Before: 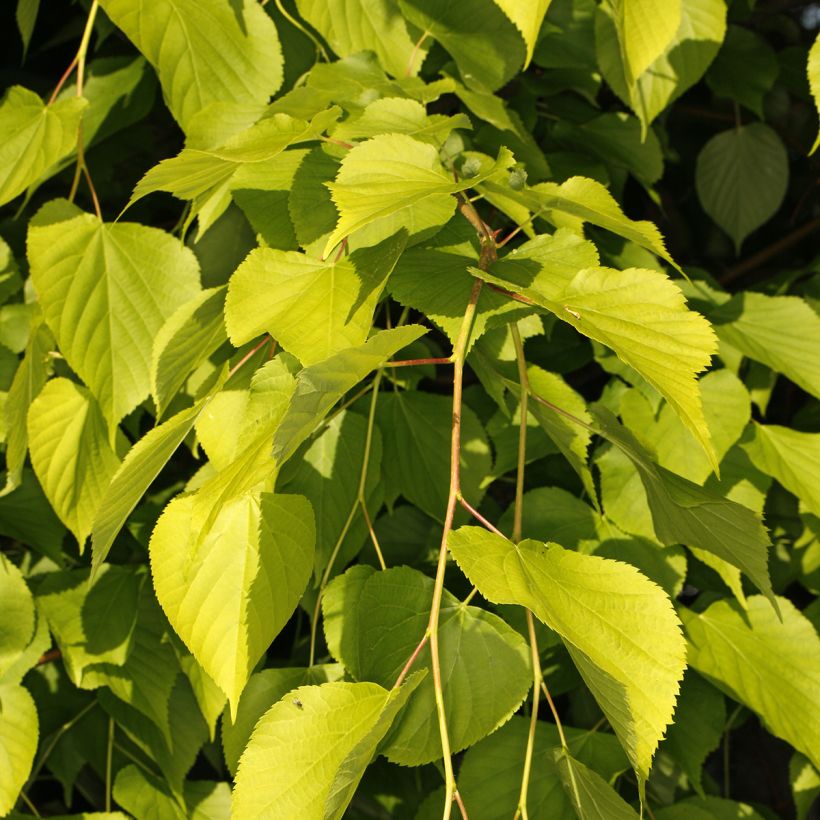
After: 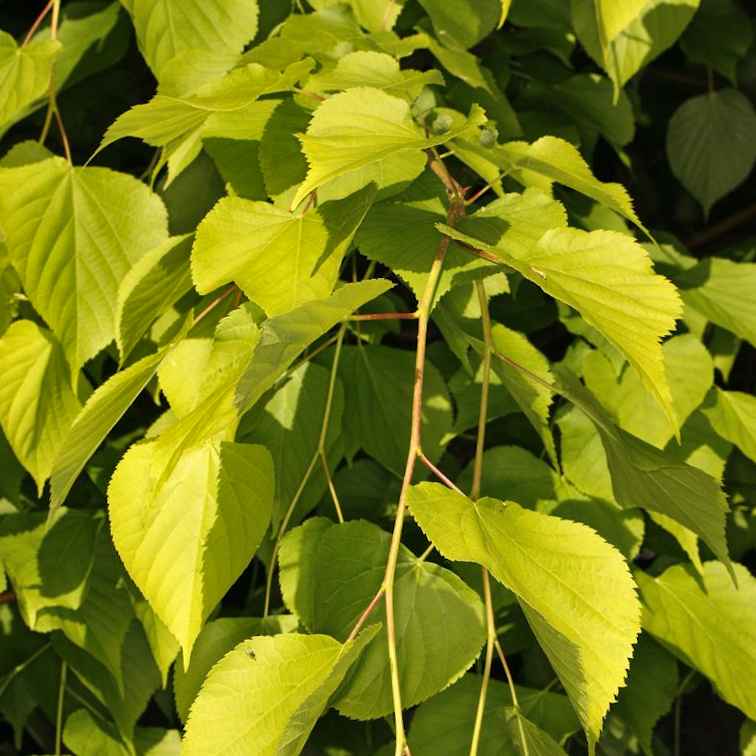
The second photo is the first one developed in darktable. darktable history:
crop and rotate: angle -1.96°, left 3.097%, top 4.154%, right 1.586%, bottom 0.529%
shadows and highlights: shadows 19.13, highlights -83.41, soften with gaussian
